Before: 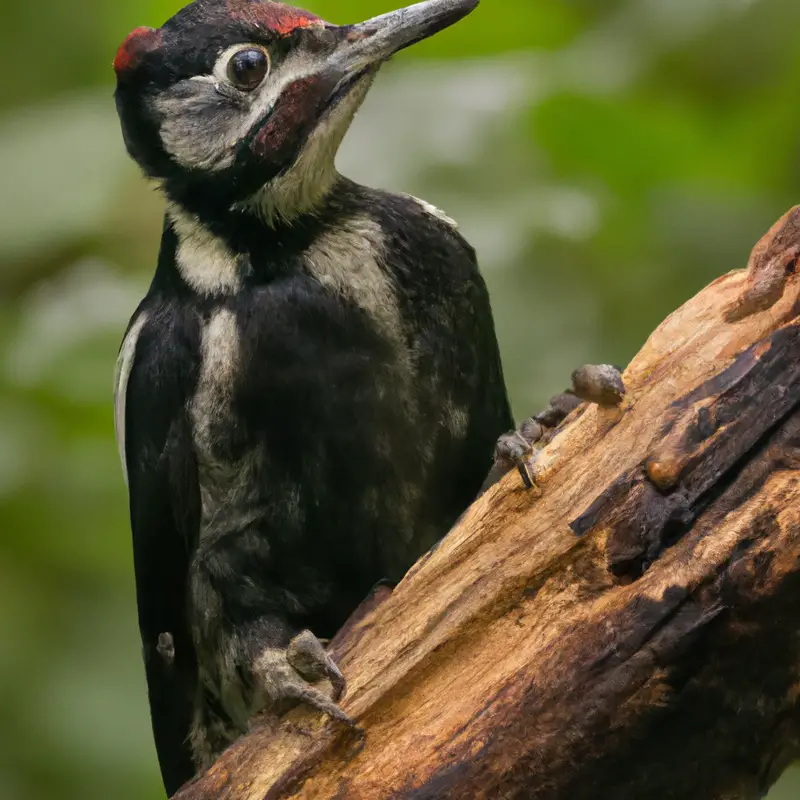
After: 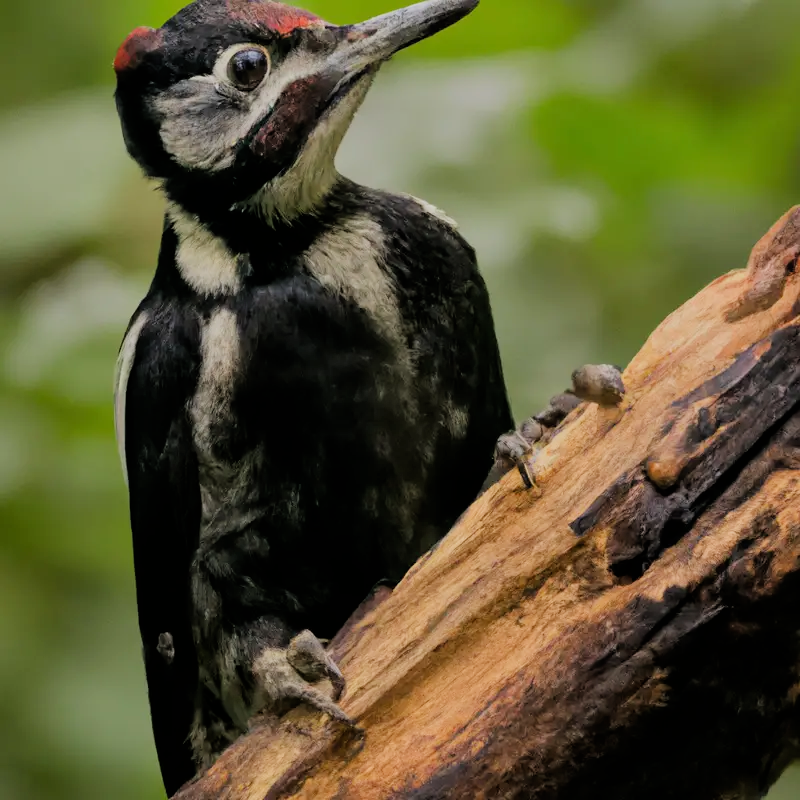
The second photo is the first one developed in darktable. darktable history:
filmic rgb: black relative exposure -6.15 EV, white relative exposure 6.96 EV, hardness 2.23, color science v6 (2022)
exposure: exposure 0.3 EV, compensate highlight preservation false
